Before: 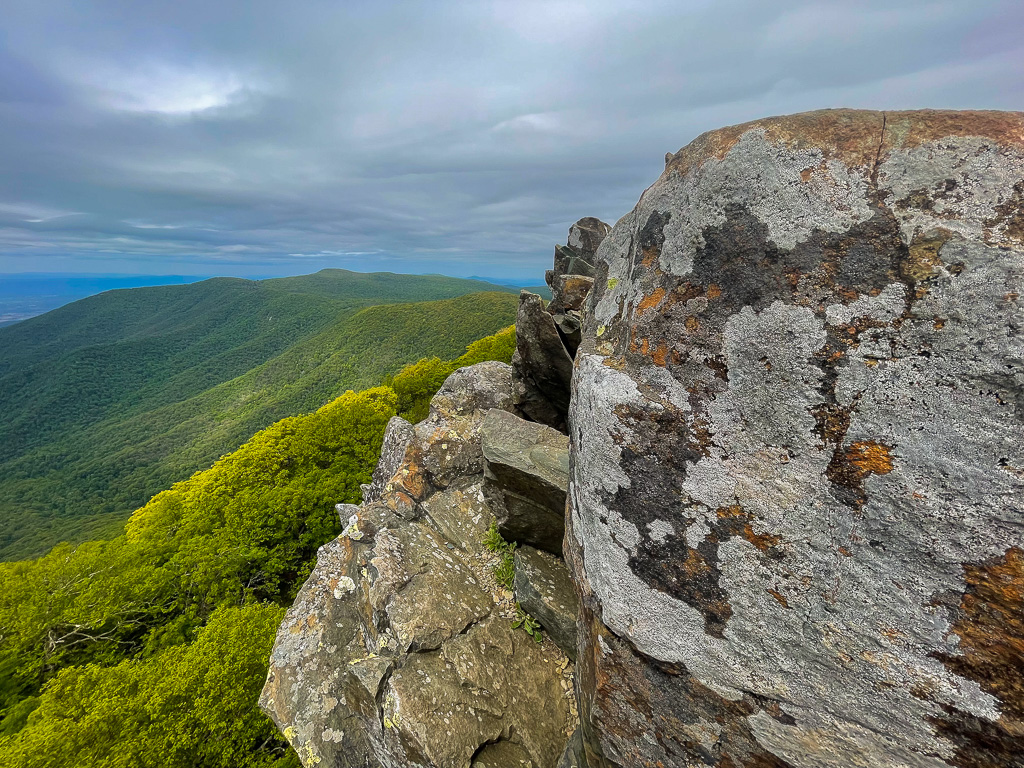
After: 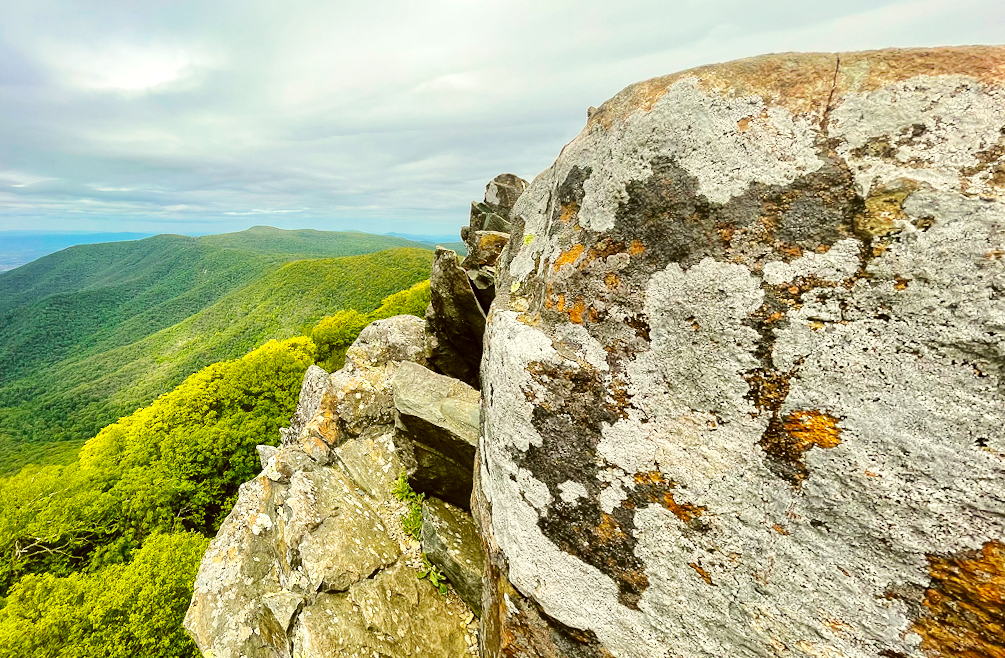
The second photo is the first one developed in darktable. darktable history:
rotate and perspective: rotation 1.69°, lens shift (vertical) -0.023, lens shift (horizontal) -0.291, crop left 0.025, crop right 0.988, crop top 0.092, crop bottom 0.842
base curve: curves: ch0 [(0, 0) (0.036, 0.025) (0.121, 0.166) (0.206, 0.329) (0.605, 0.79) (1, 1)], preserve colors none
color correction: highlights a* -1.43, highlights b* 10.12, shadows a* 0.395, shadows b* 19.35
exposure: exposure 0.657 EV, compensate highlight preservation false
